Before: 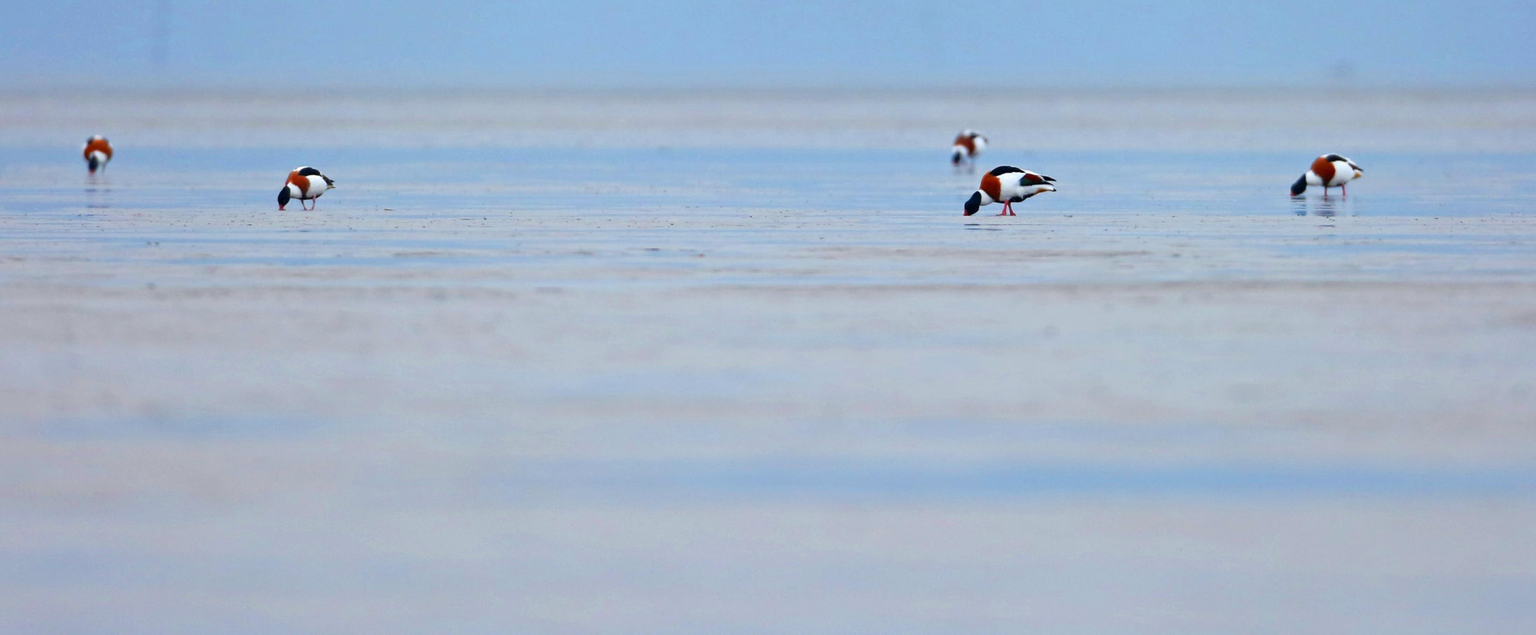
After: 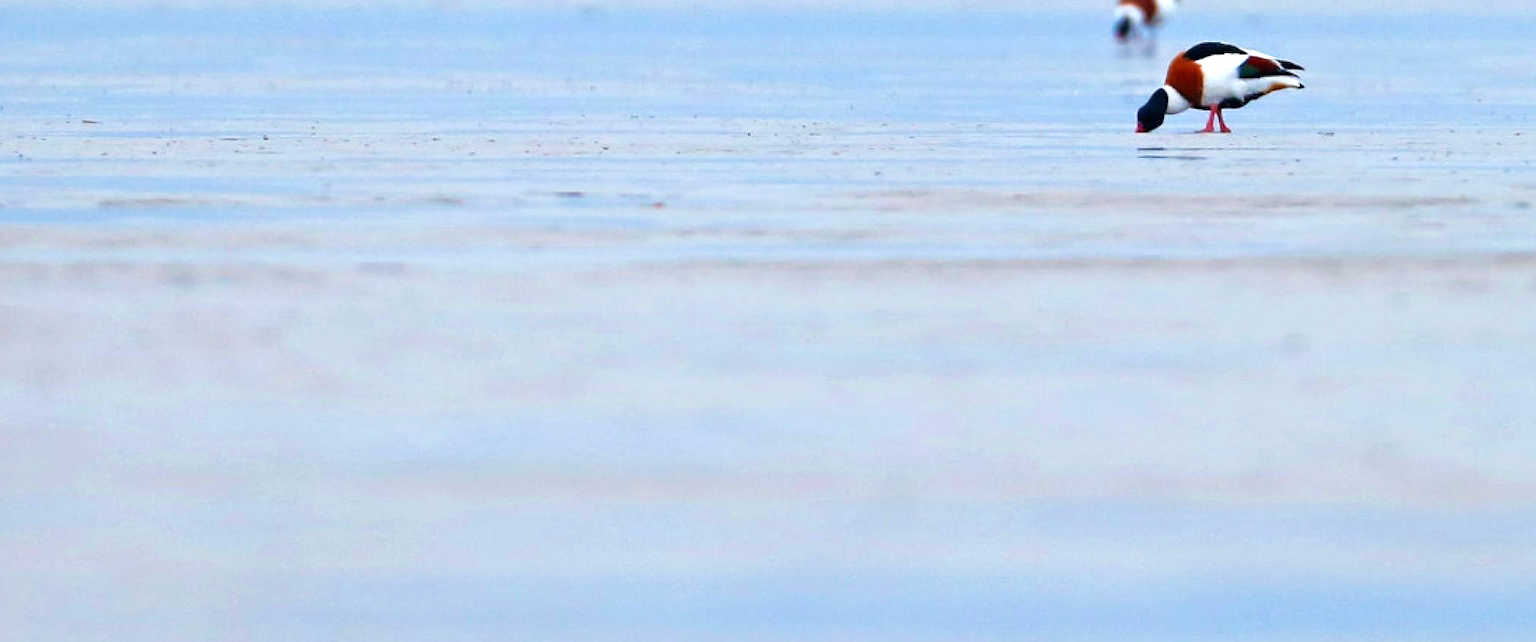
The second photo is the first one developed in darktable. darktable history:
velvia: strength 22.31%
crop and rotate: left 22.129%, top 22.489%, right 22.876%, bottom 21.78%
tone equalizer: -8 EV -0.429 EV, -7 EV -0.37 EV, -6 EV -0.329 EV, -5 EV -0.239 EV, -3 EV 0.247 EV, -2 EV 0.322 EV, -1 EV 0.396 EV, +0 EV 0.439 EV
